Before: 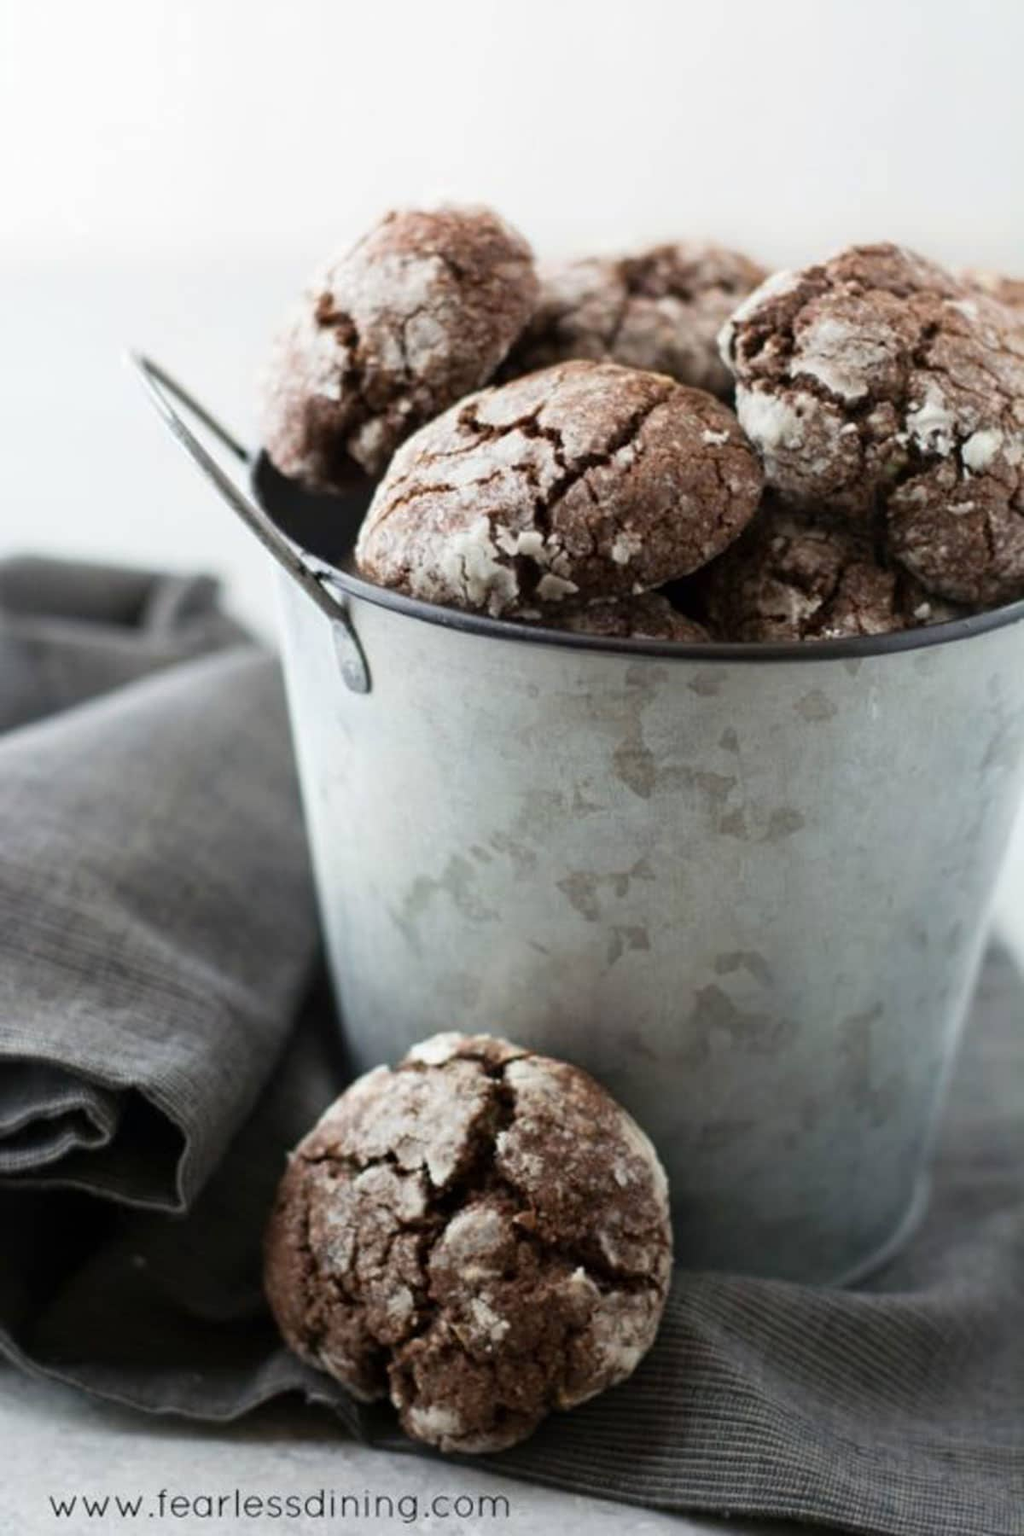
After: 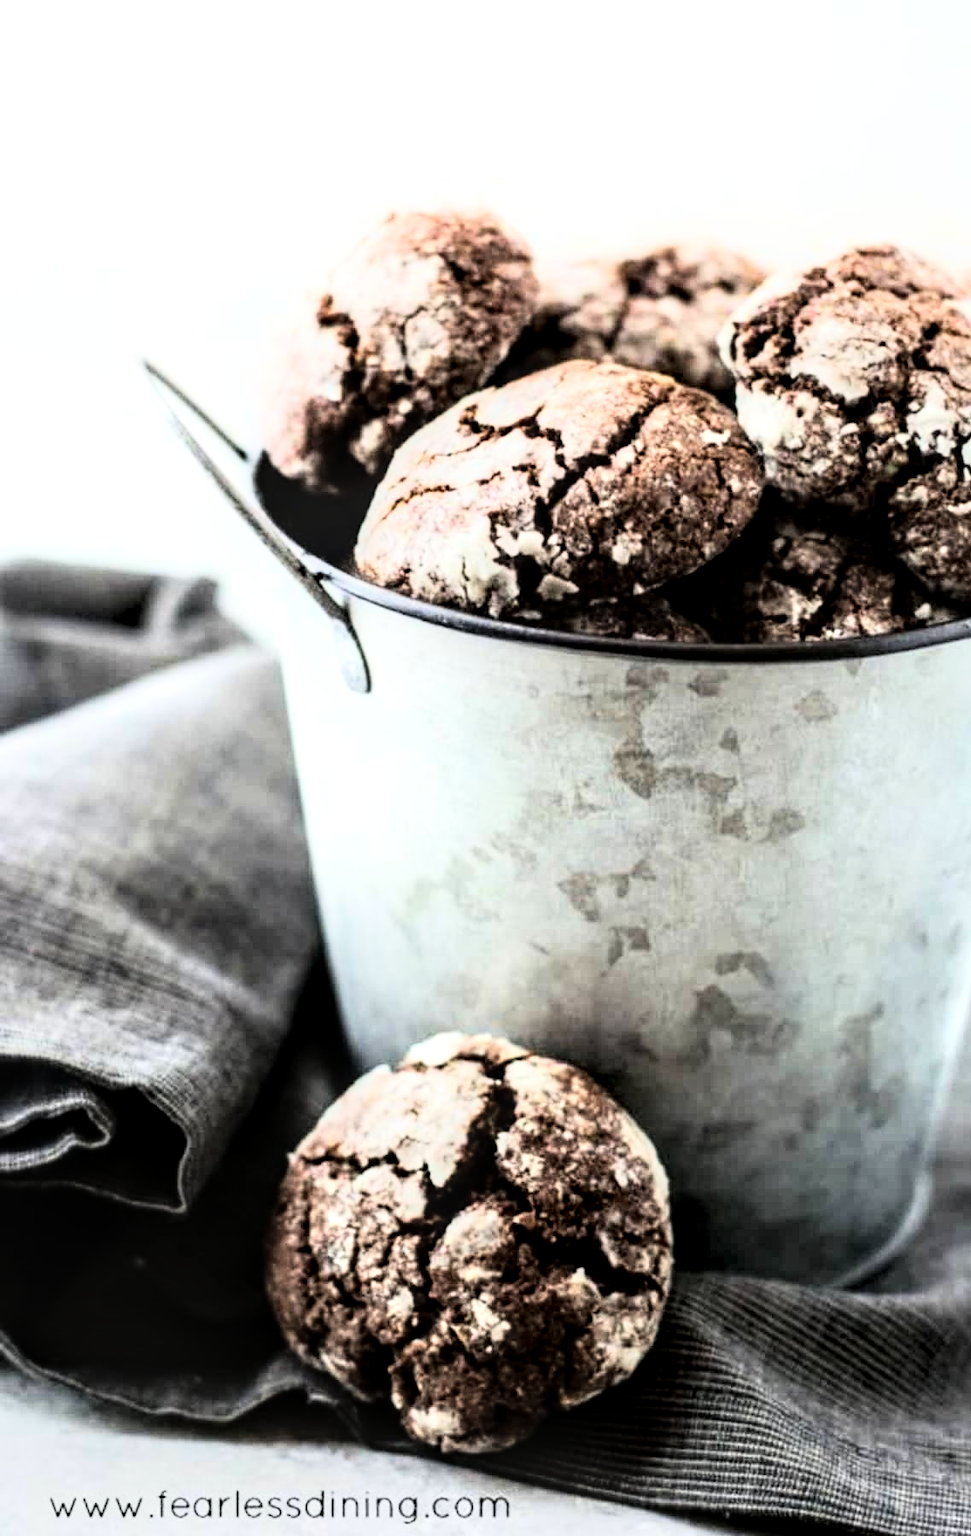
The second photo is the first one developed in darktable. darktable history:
rgb curve: curves: ch0 [(0, 0) (0.21, 0.15) (0.24, 0.21) (0.5, 0.75) (0.75, 0.96) (0.89, 0.99) (1, 1)]; ch1 [(0, 0.02) (0.21, 0.13) (0.25, 0.2) (0.5, 0.67) (0.75, 0.9) (0.89, 0.97) (1, 1)]; ch2 [(0, 0.02) (0.21, 0.13) (0.25, 0.2) (0.5, 0.67) (0.75, 0.9) (0.89, 0.97) (1, 1)], compensate middle gray true
local contrast: detail 150%
crop and rotate: right 5.167%
